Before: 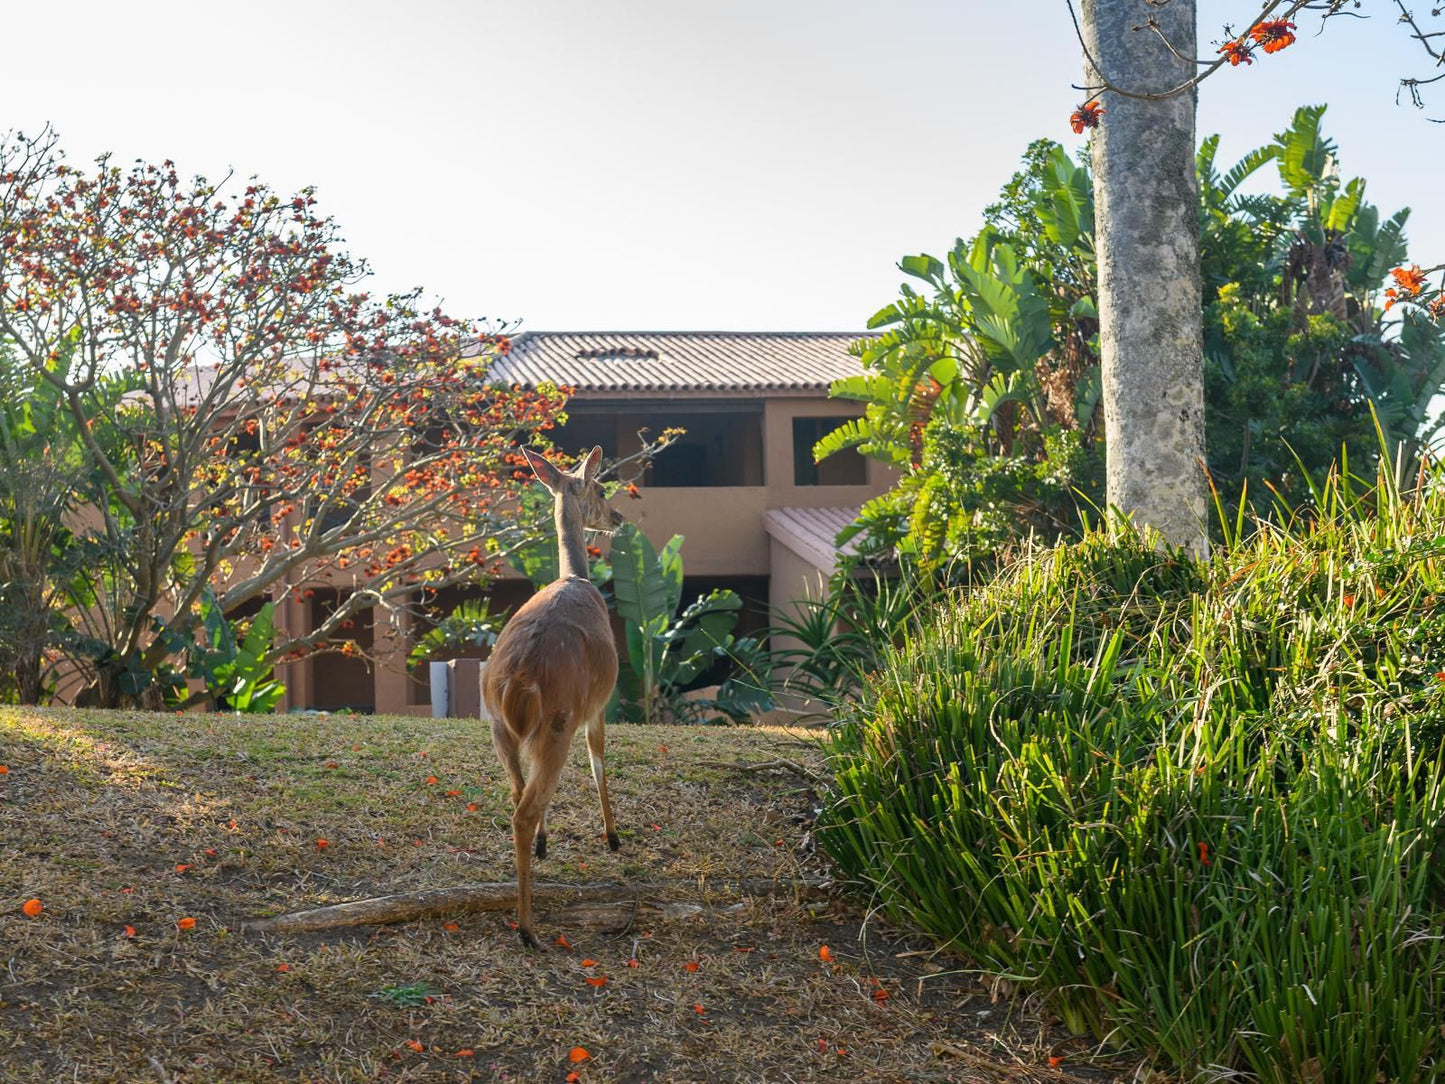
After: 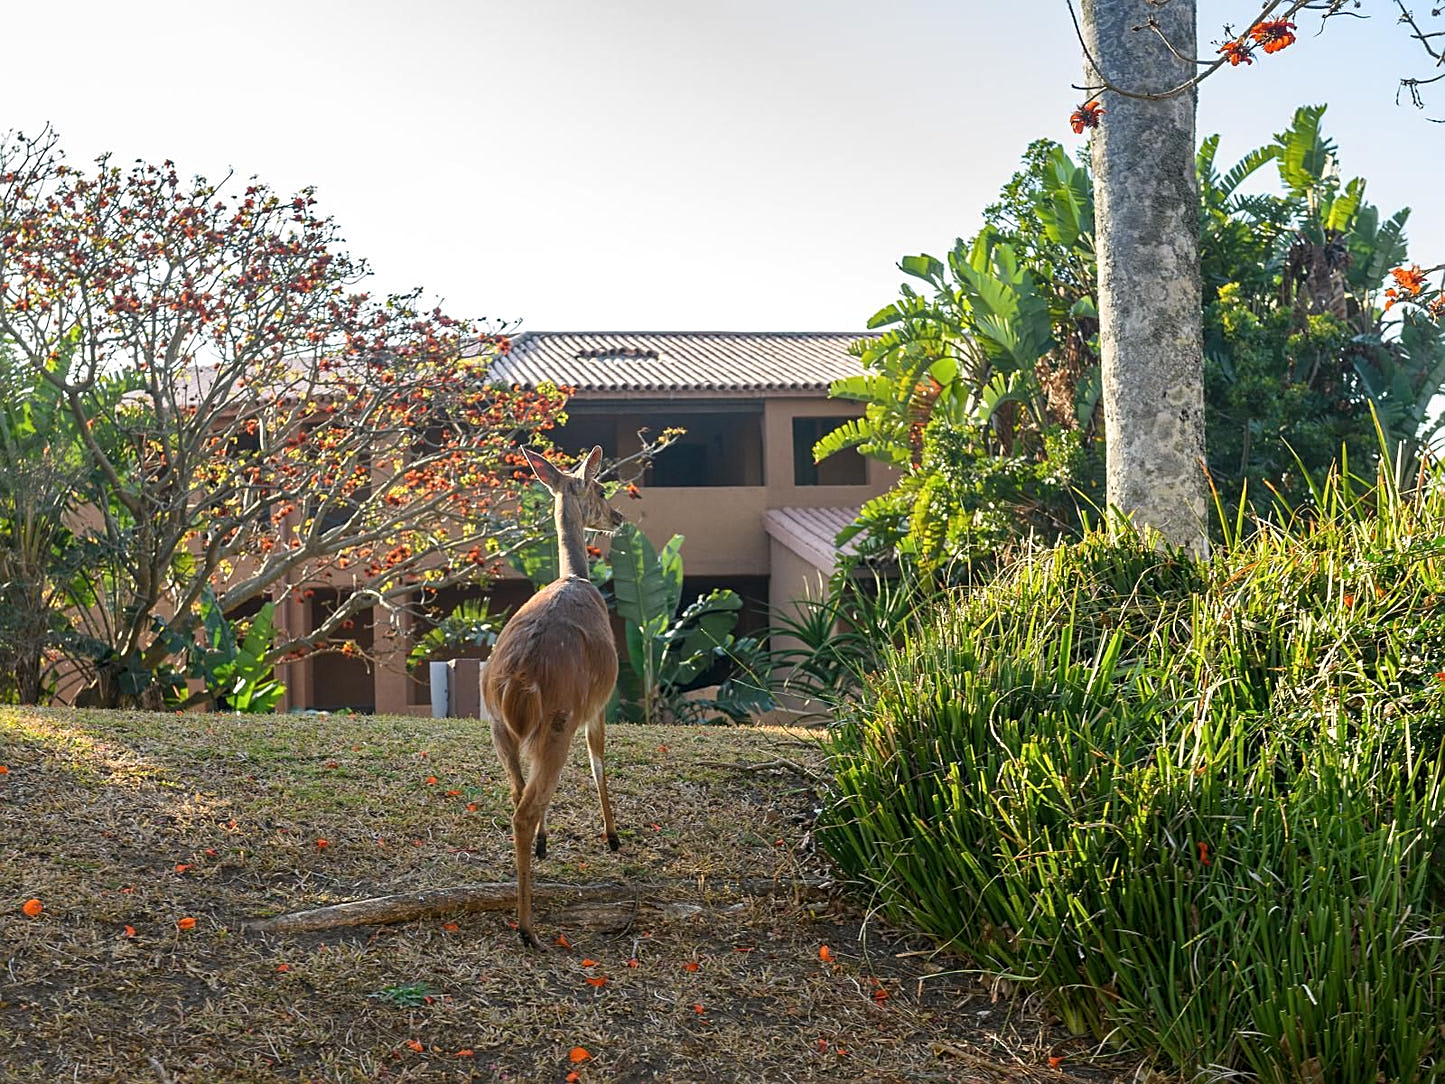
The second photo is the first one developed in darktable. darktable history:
local contrast: highlights 107%, shadows 102%, detail 119%, midtone range 0.2
sharpen: on, module defaults
